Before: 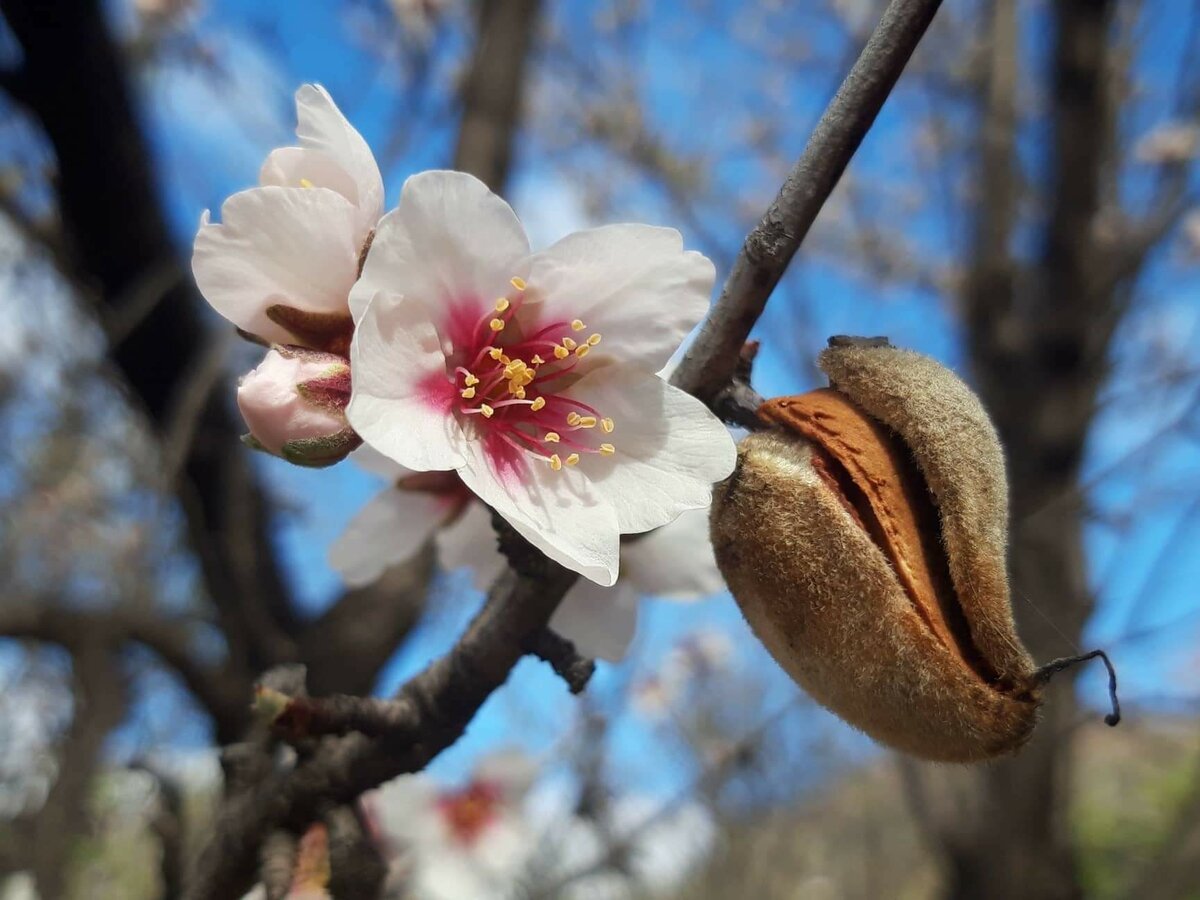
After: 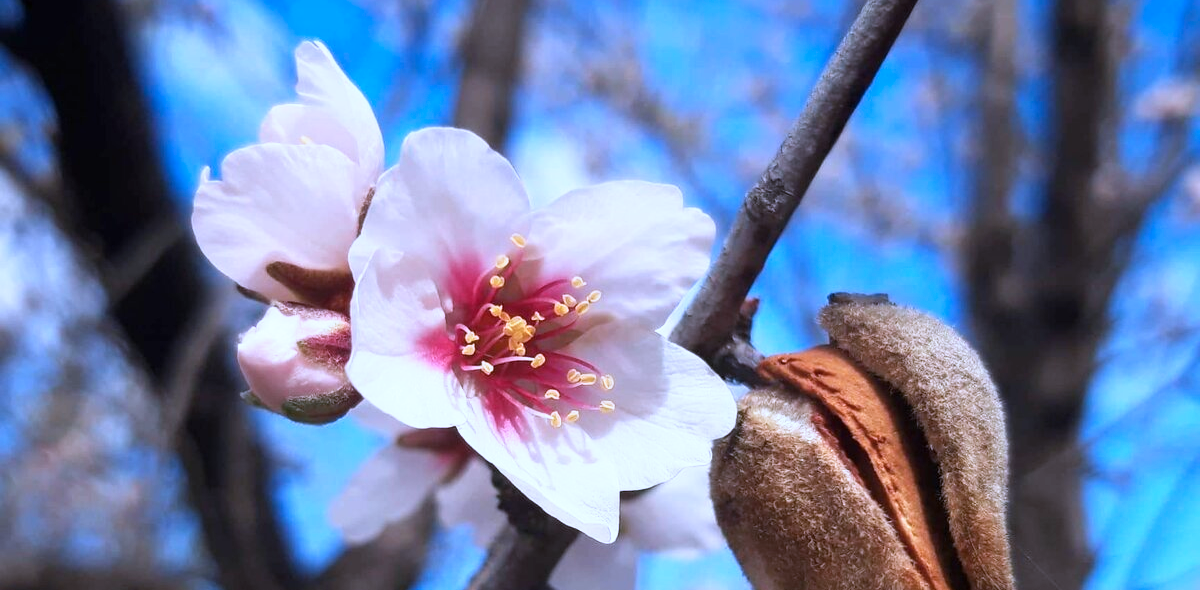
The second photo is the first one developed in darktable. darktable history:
white balance: red 1.042, blue 1.17
base curve: curves: ch0 [(0, 0) (0.688, 0.865) (1, 1)], preserve colors none
color correction: highlights a* -2.24, highlights b* -18.1
crop and rotate: top 4.848%, bottom 29.503%
